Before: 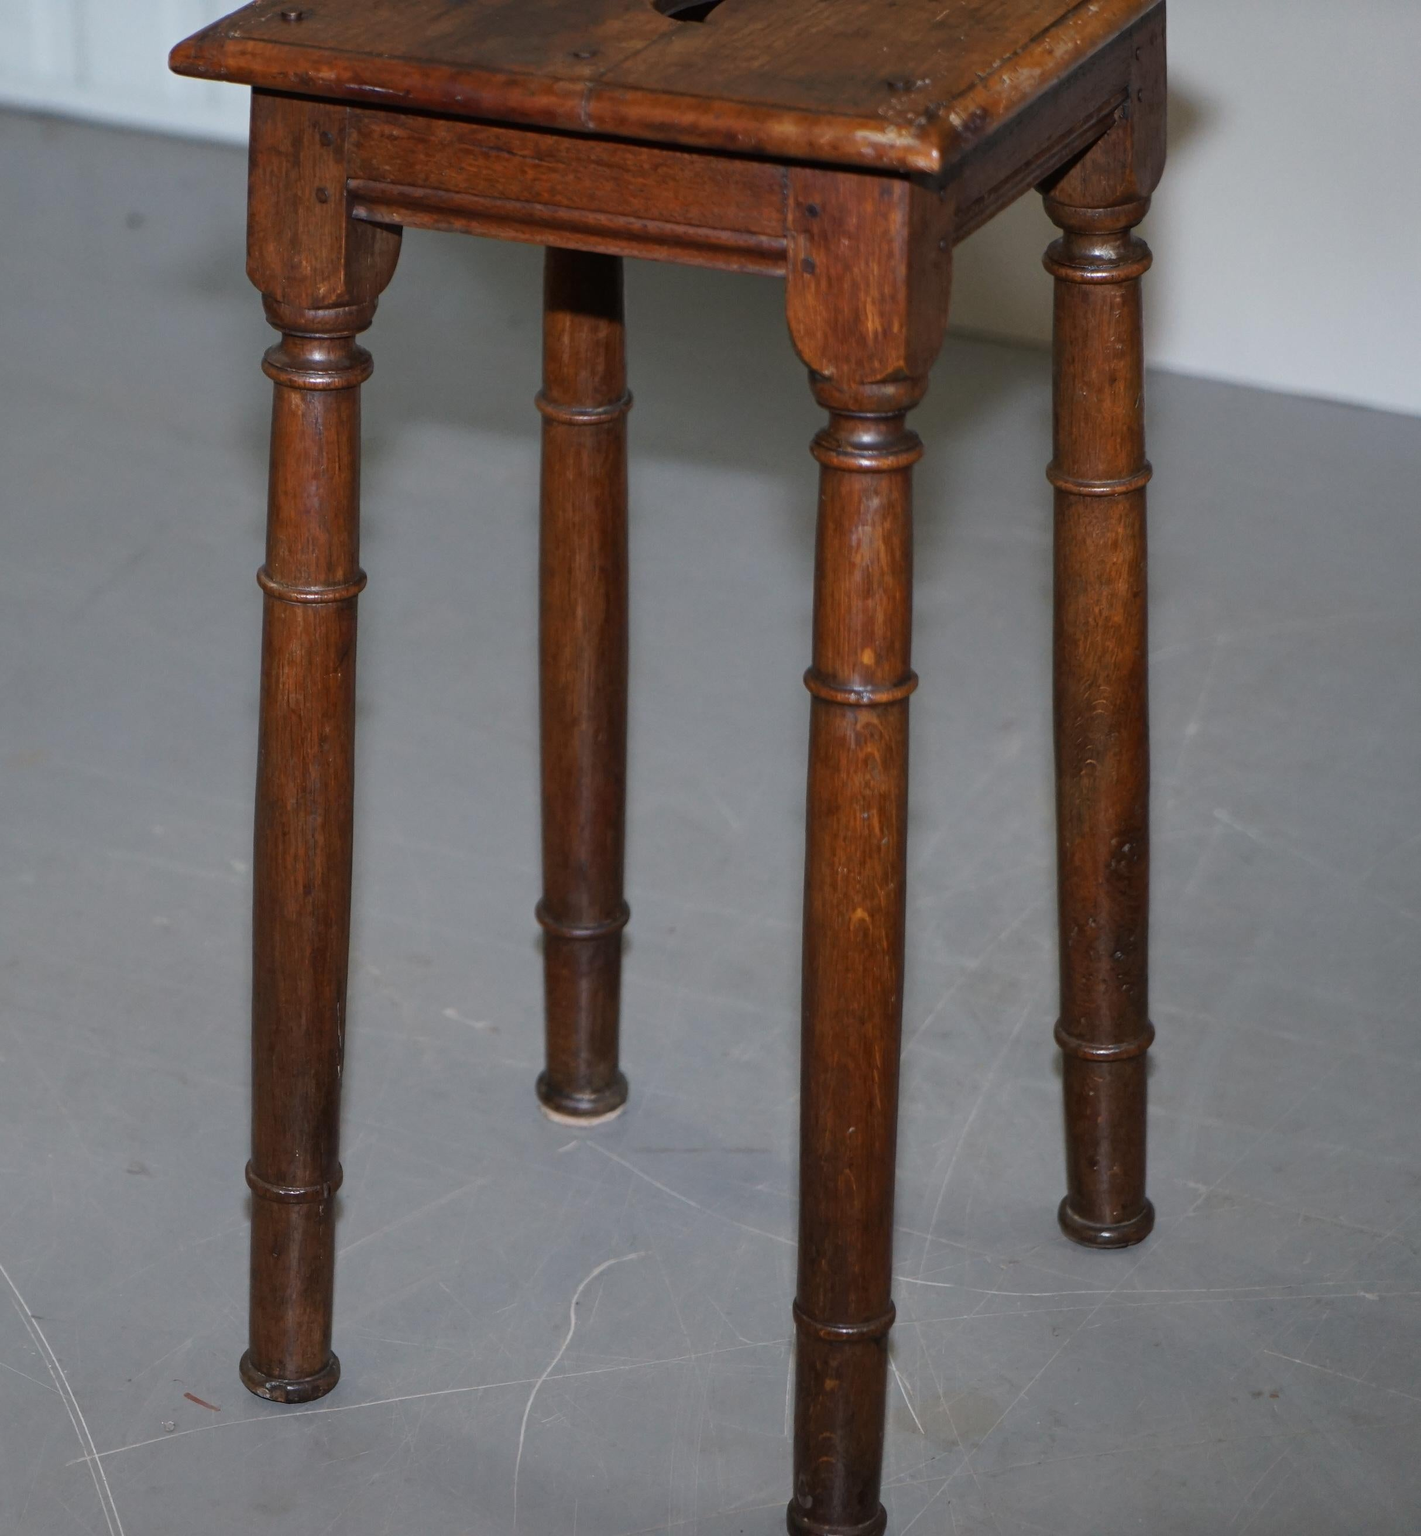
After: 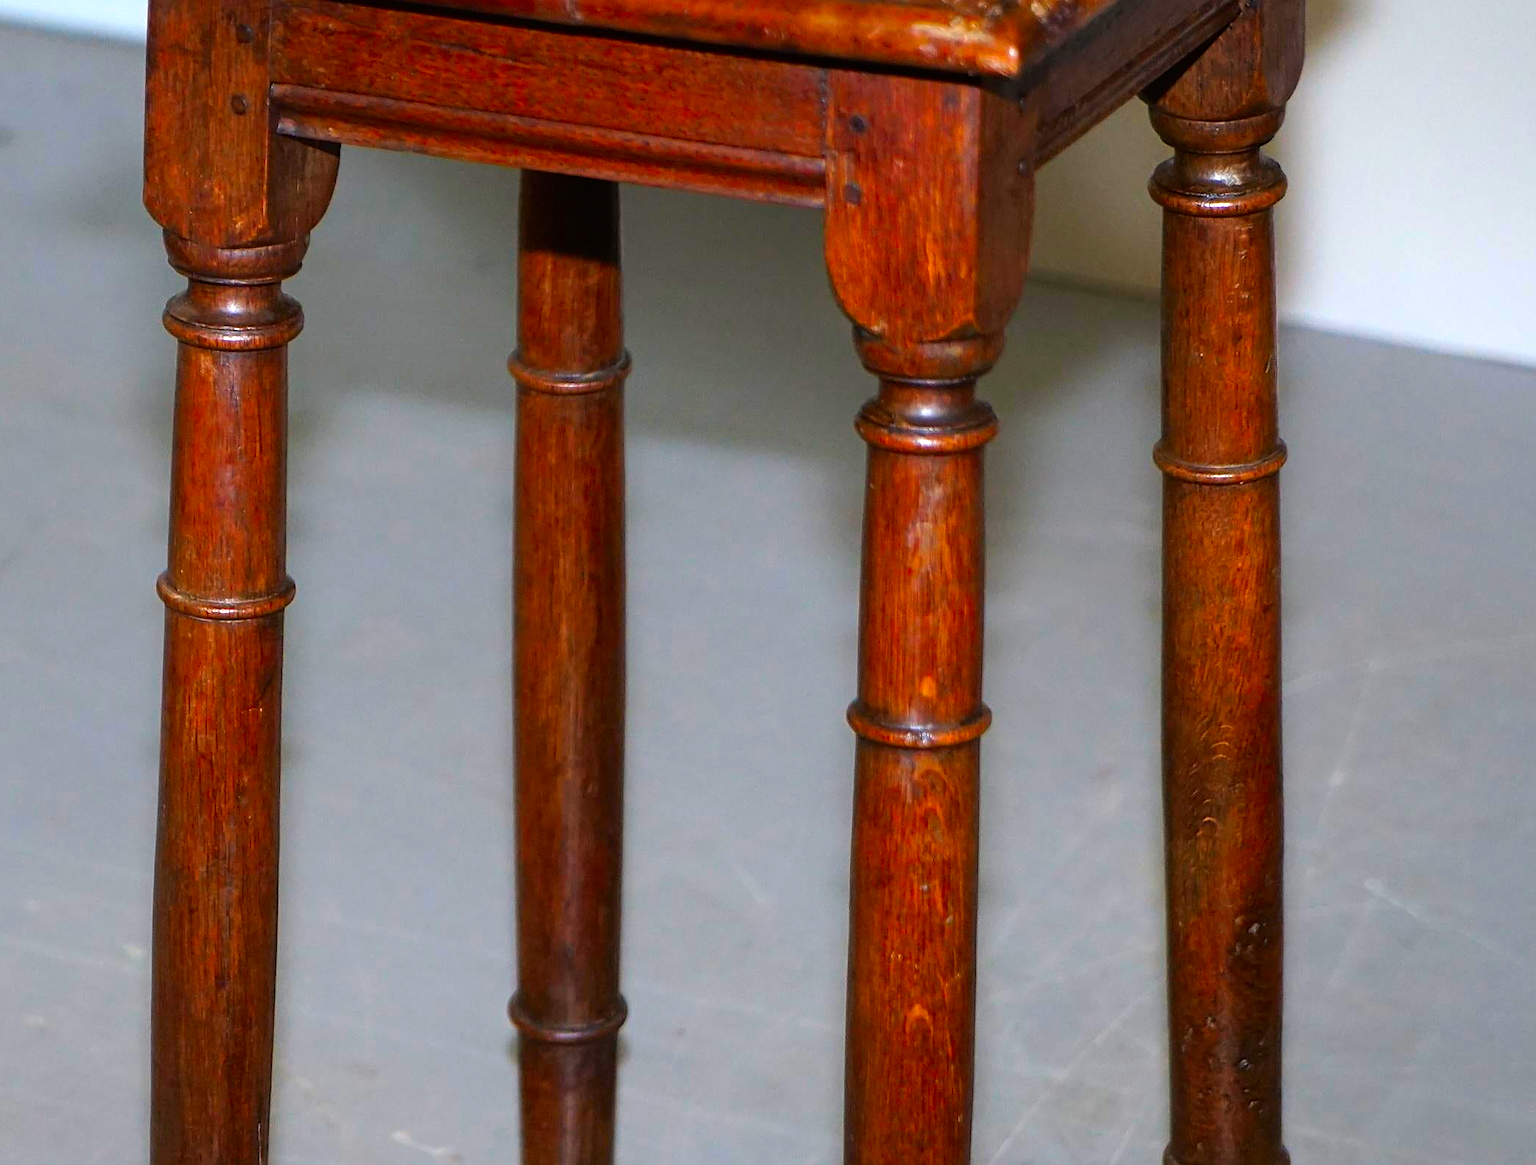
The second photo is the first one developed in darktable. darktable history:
sharpen: on, module defaults
tone equalizer: -8 EV -0.74 EV, -7 EV -0.722 EV, -6 EV -0.608 EV, -5 EV -0.363 EV, -3 EV 0.378 EV, -2 EV 0.6 EV, -1 EV 0.676 EV, +0 EV 0.771 EV
color correction: highlights b* -0.017, saturation 1.77
crop and rotate: left 9.429%, top 7.319%, right 4.93%, bottom 32.557%
